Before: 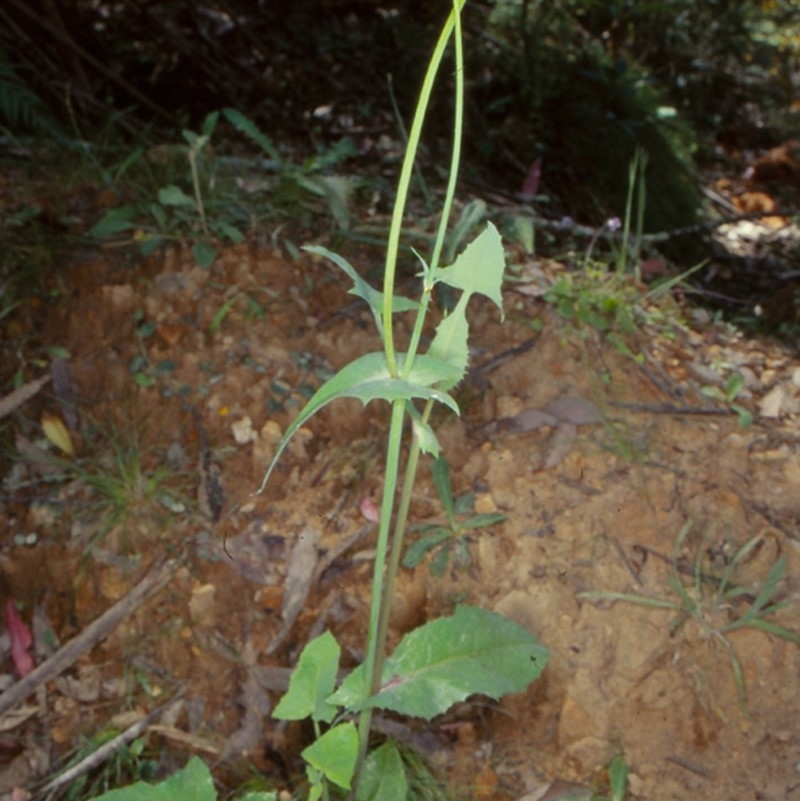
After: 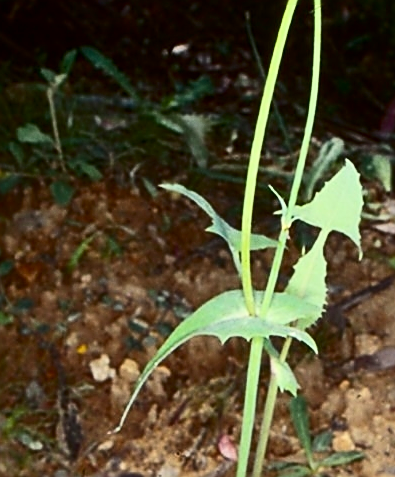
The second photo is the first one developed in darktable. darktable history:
contrast brightness saturation: contrast 0.409, brightness 0.048, saturation 0.248
sharpen: amount 0.903
crop: left 17.806%, top 7.837%, right 32.715%, bottom 32.502%
